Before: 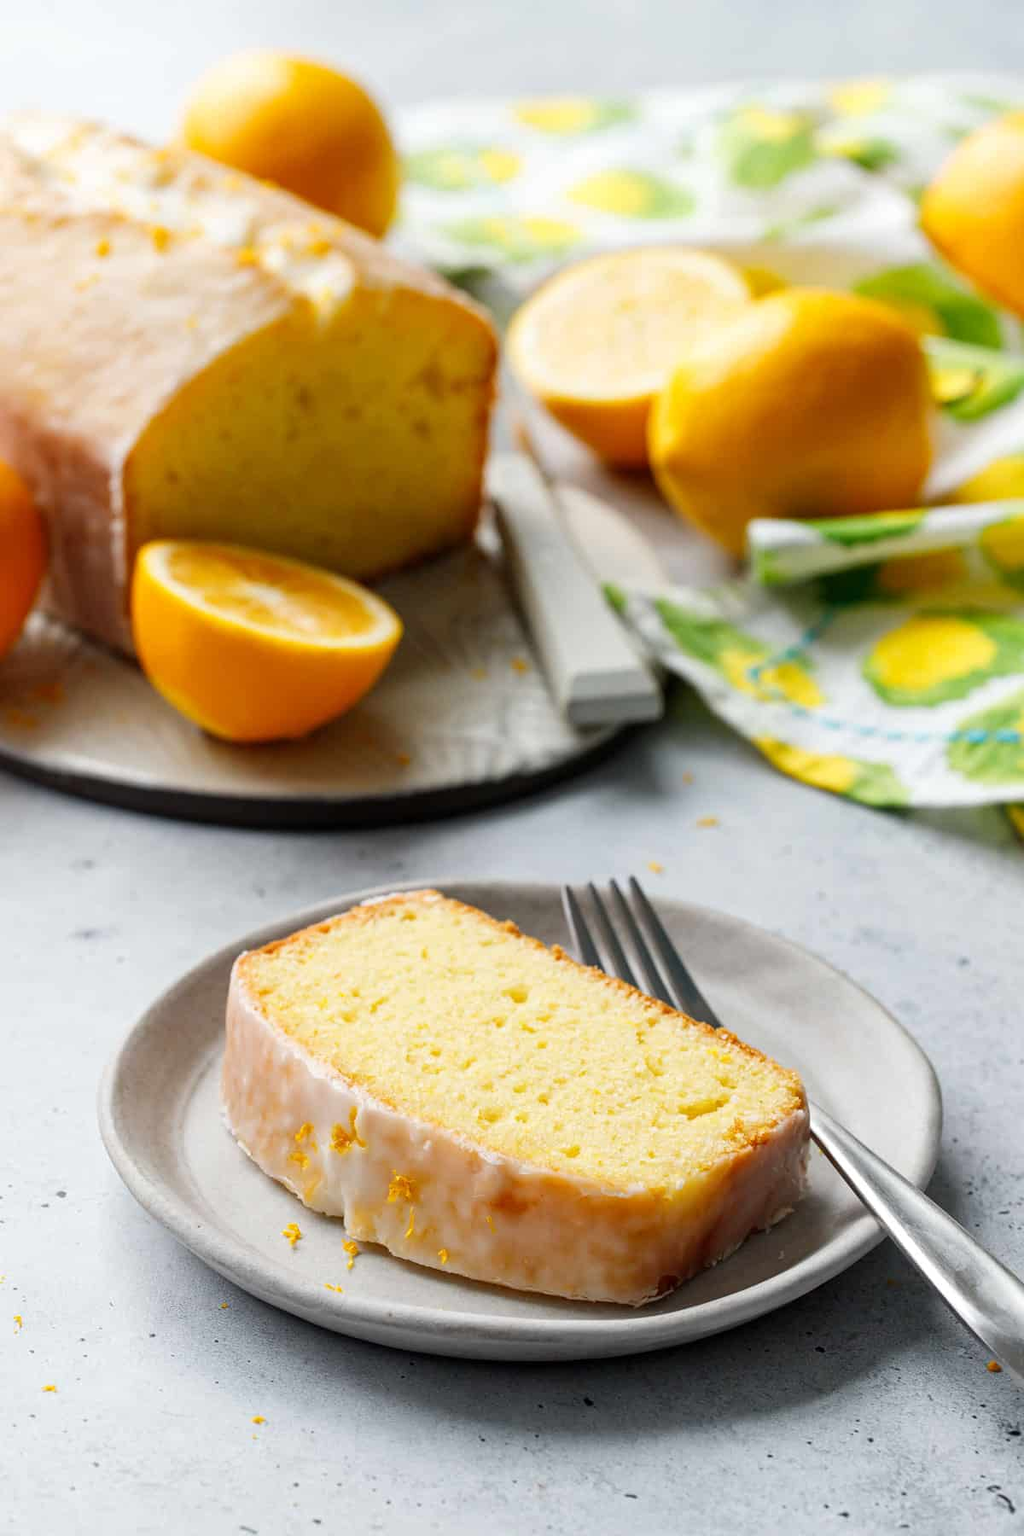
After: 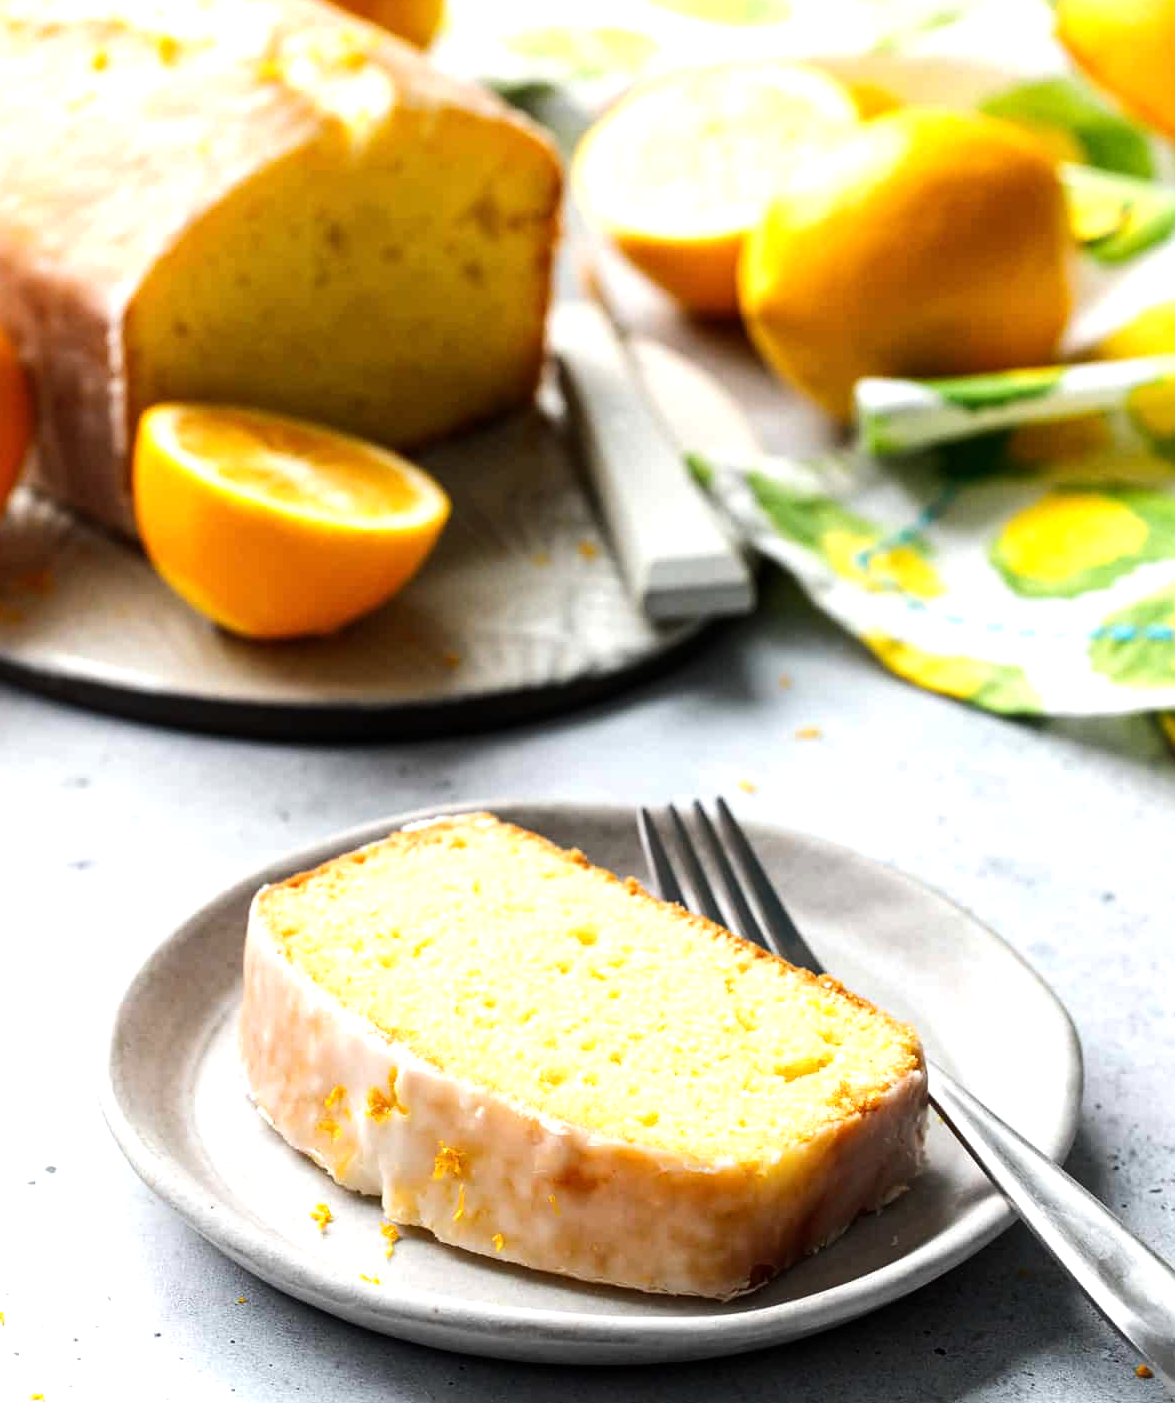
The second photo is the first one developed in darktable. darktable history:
crop and rotate: left 1.814%, top 12.818%, right 0.25%, bottom 9.225%
tone equalizer: -8 EV -0.75 EV, -7 EV -0.7 EV, -6 EV -0.6 EV, -5 EV -0.4 EV, -3 EV 0.4 EV, -2 EV 0.6 EV, -1 EV 0.7 EV, +0 EV 0.75 EV, edges refinement/feathering 500, mask exposure compensation -1.57 EV, preserve details no
